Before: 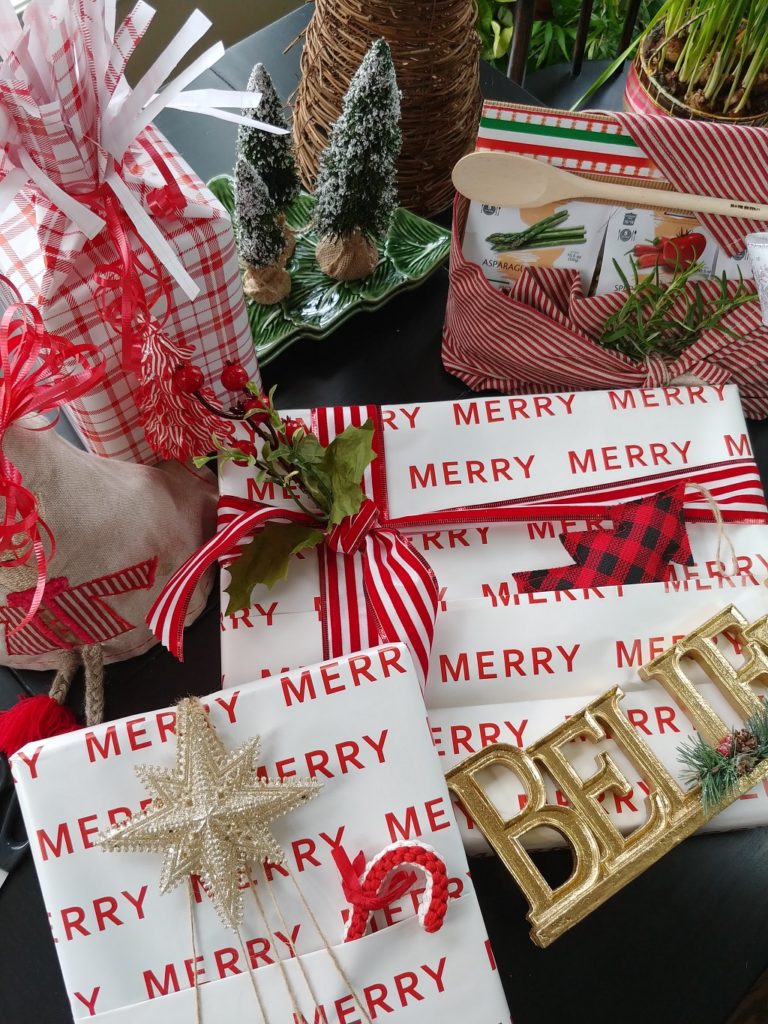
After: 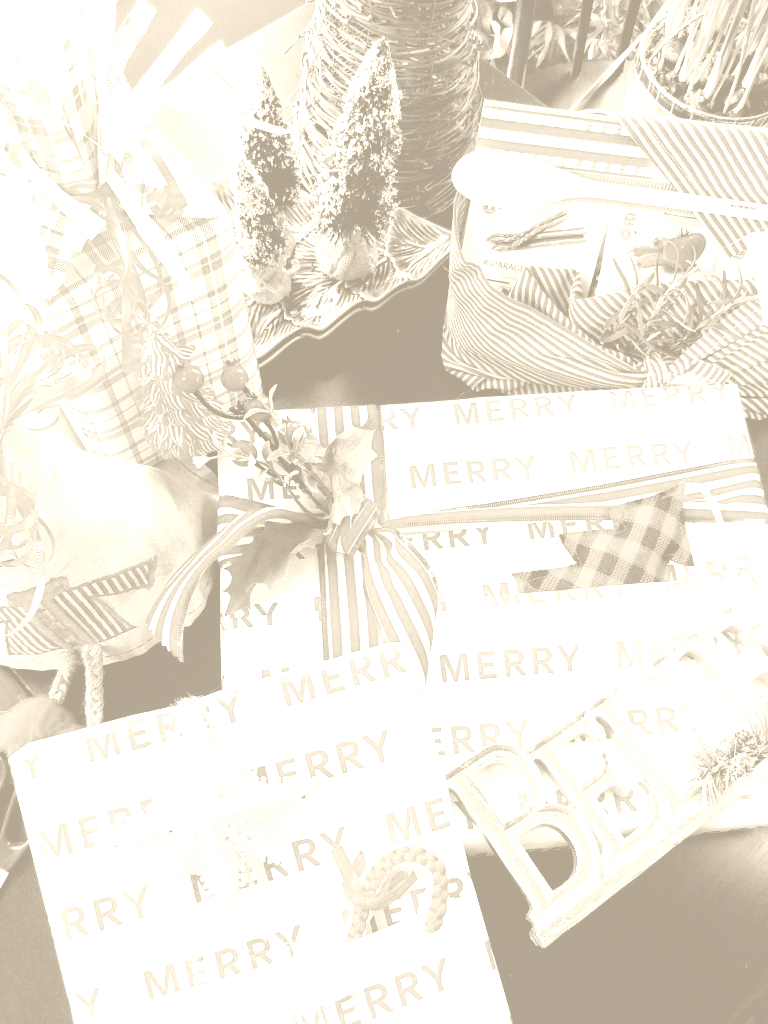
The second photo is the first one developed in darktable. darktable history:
color correction: highlights a* 5.59, highlights b* 5.24, saturation 0.68
colorize: hue 36°, saturation 71%, lightness 80.79%
exposure: black level correction 0, exposure 1.2 EV, compensate exposure bias true, compensate highlight preservation false
filmic rgb: black relative exposure -5 EV, white relative exposure 3.5 EV, hardness 3.19, contrast 1.2, highlights saturation mix -50%
